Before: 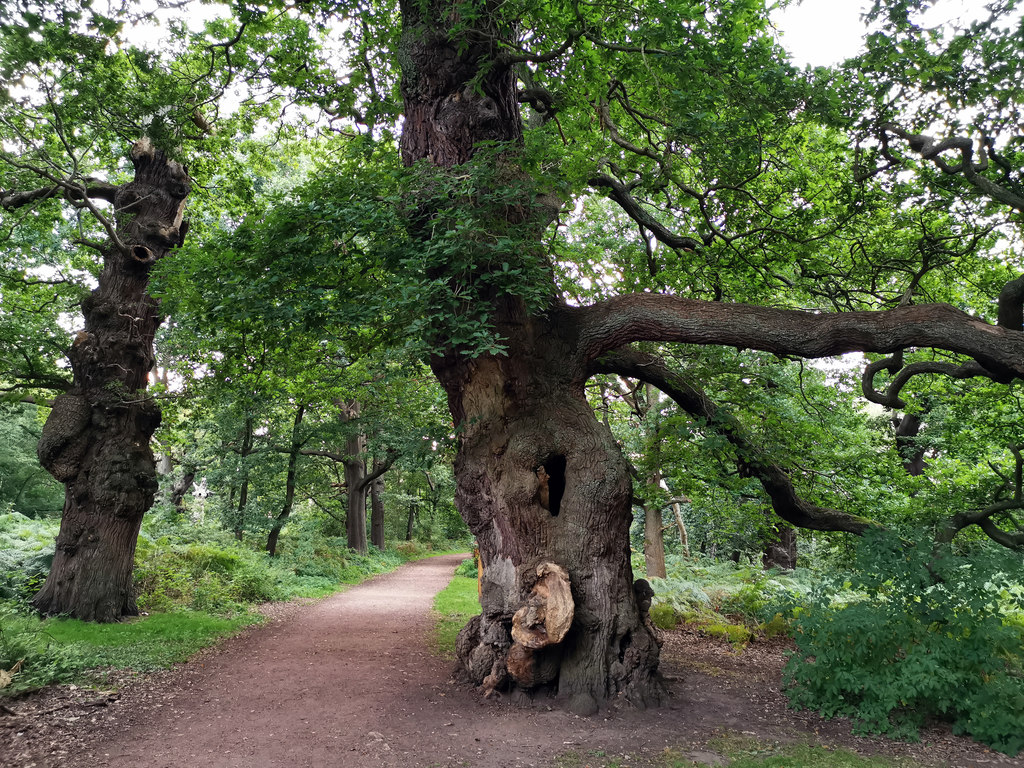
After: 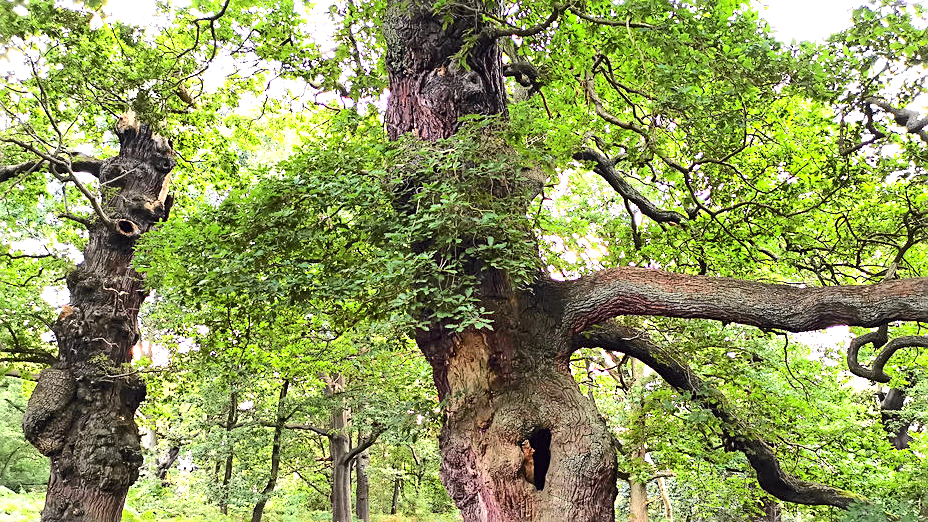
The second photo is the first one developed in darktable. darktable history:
tone curve: curves: ch0 [(0, 0) (0.239, 0.248) (0.508, 0.606) (0.826, 0.855) (1, 0.945)]; ch1 [(0, 0) (0.401, 0.42) (0.442, 0.47) (0.492, 0.498) (0.511, 0.516) (0.555, 0.586) (0.681, 0.739) (1, 1)]; ch2 [(0, 0) (0.411, 0.433) (0.5, 0.504) (0.545, 0.574) (1, 1)], color space Lab, independent channels, preserve colors none
contrast brightness saturation: contrast -0.02, brightness -0.01, saturation 0.03
exposure: black level correction 0, exposure 1.625 EV, compensate exposure bias true, compensate highlight preservation false
sharpen: on, module defaults
crop: left 1.509%, top 3.452%, right 7.696%, bottom 28.452%
